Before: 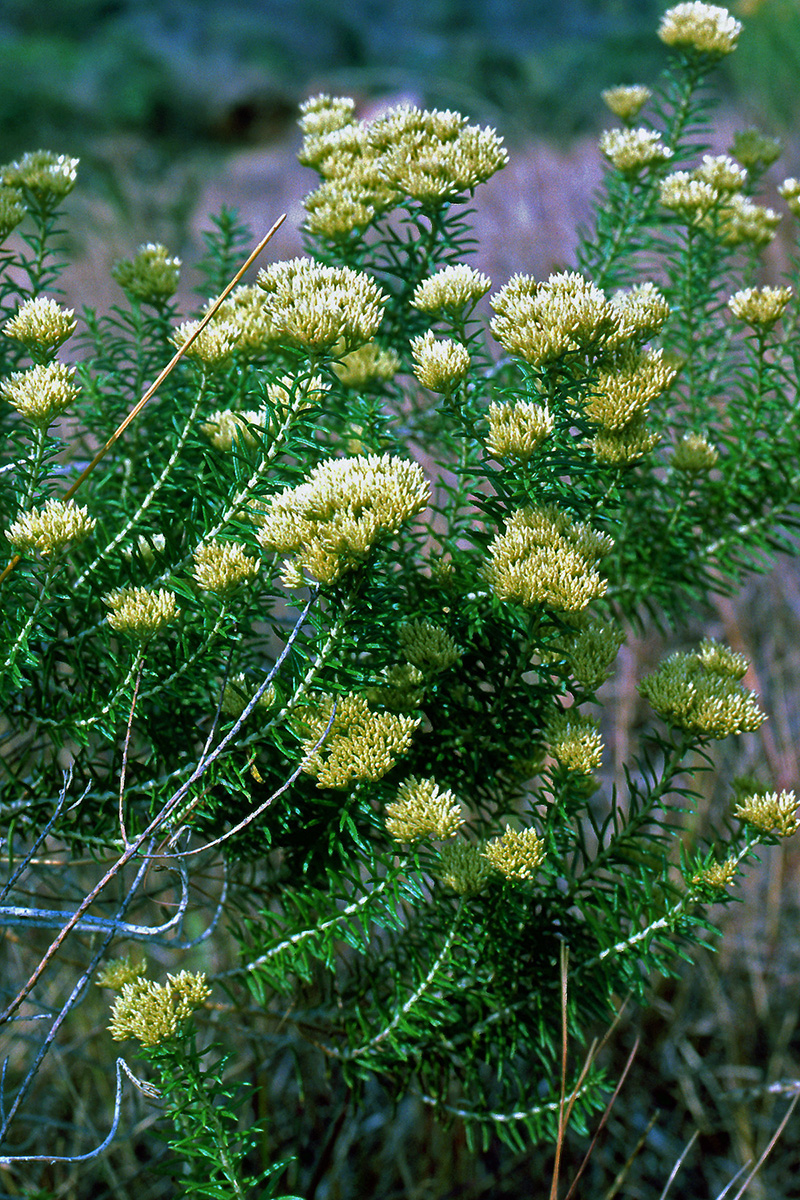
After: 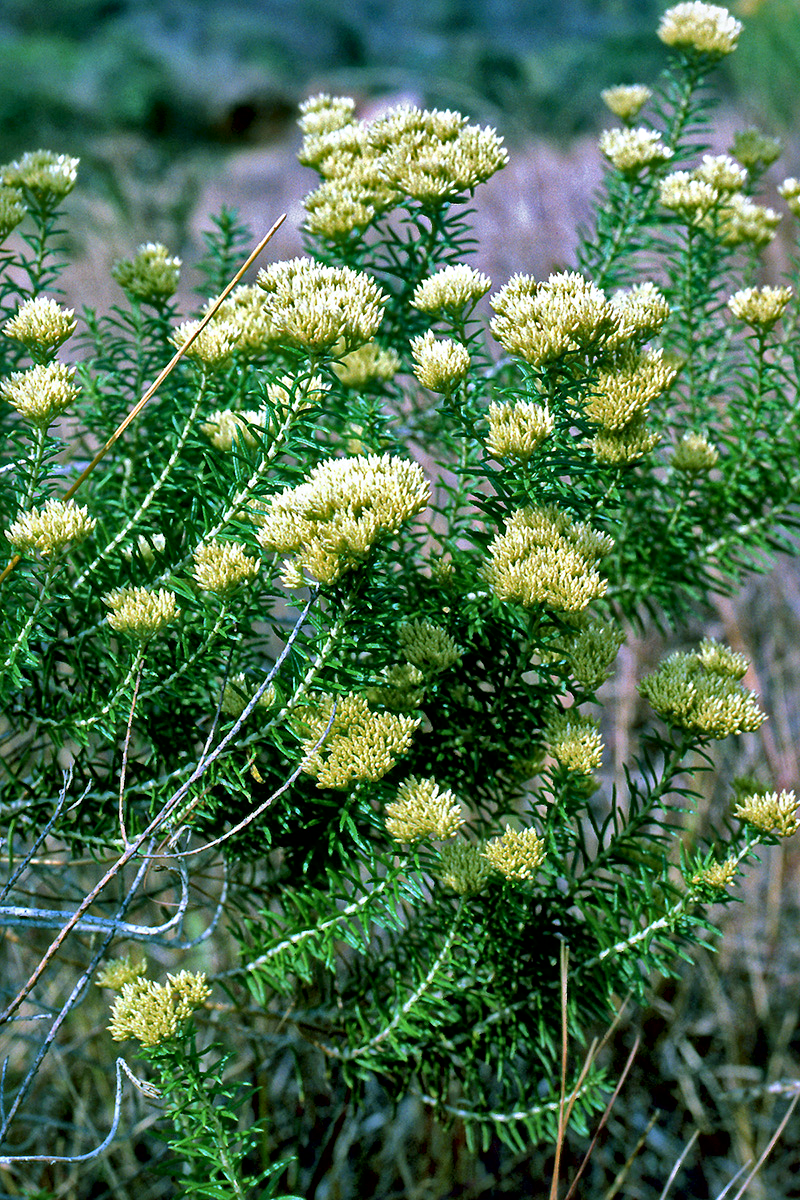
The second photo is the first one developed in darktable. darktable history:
local contrast: mode bilateral grid, contrast 21, coarseness 50, detail 178%, midtone range 0.2
